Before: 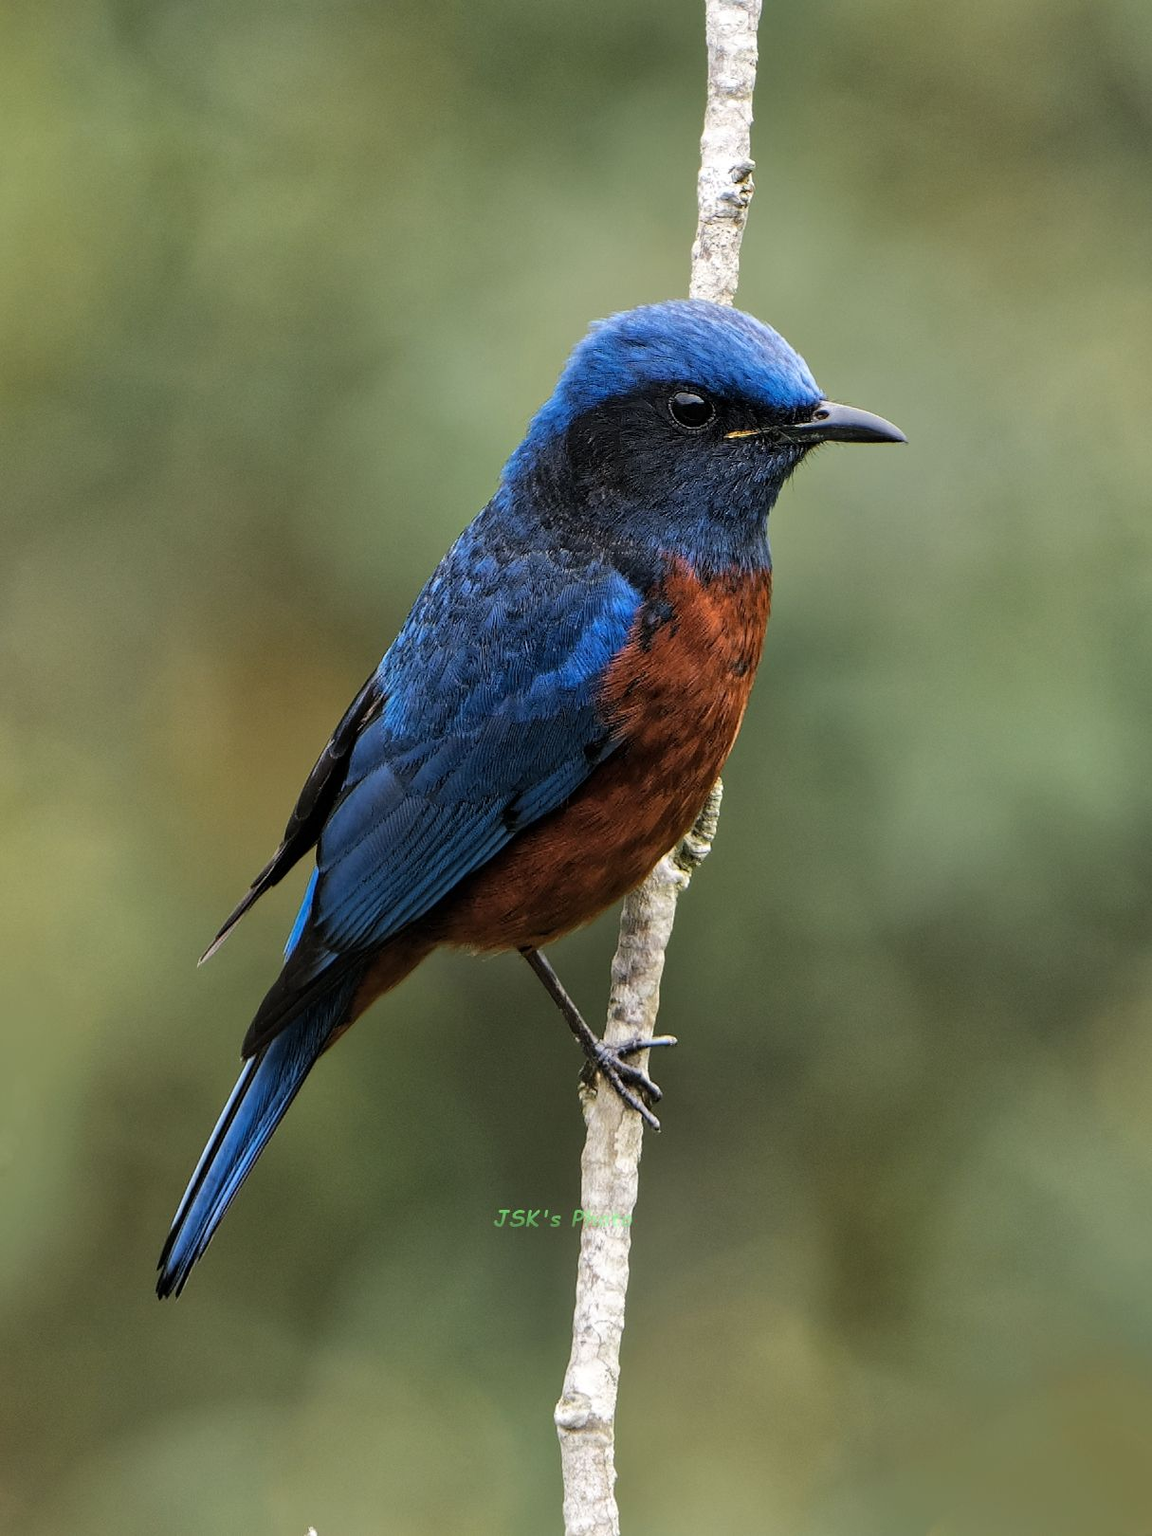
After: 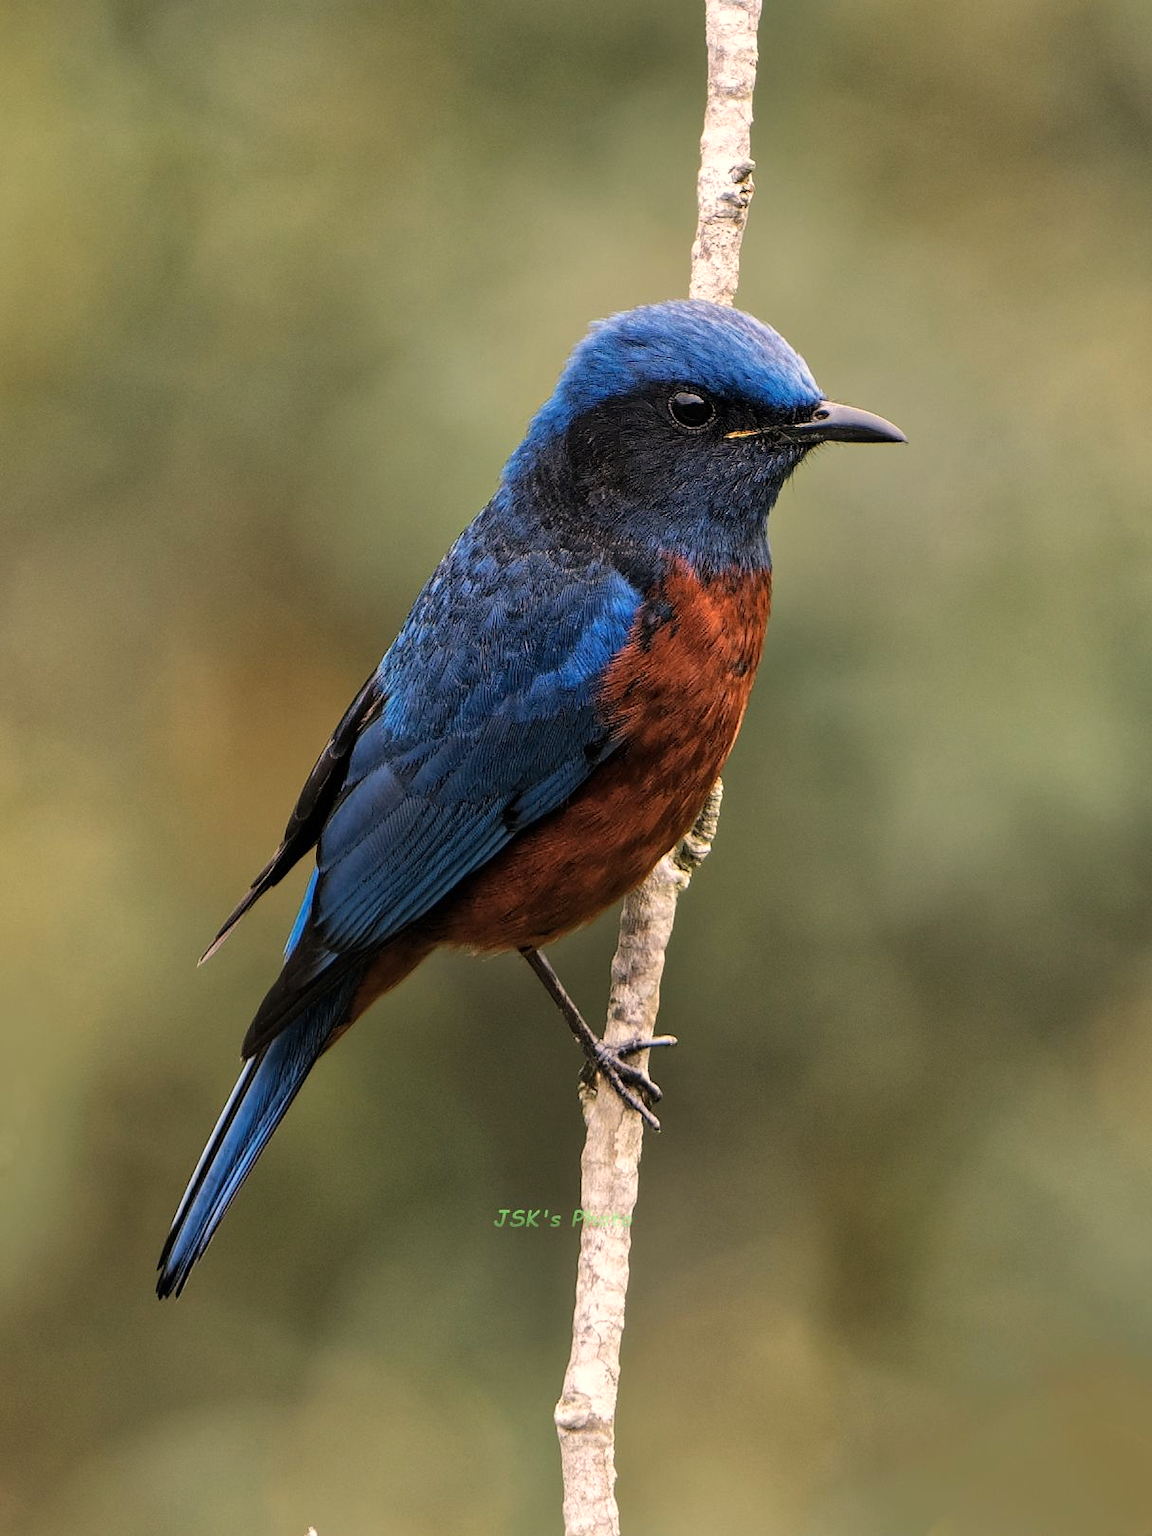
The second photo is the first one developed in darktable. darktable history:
color balance: output saturation 98.5%
white balance: red 1.127, blue 0.943
